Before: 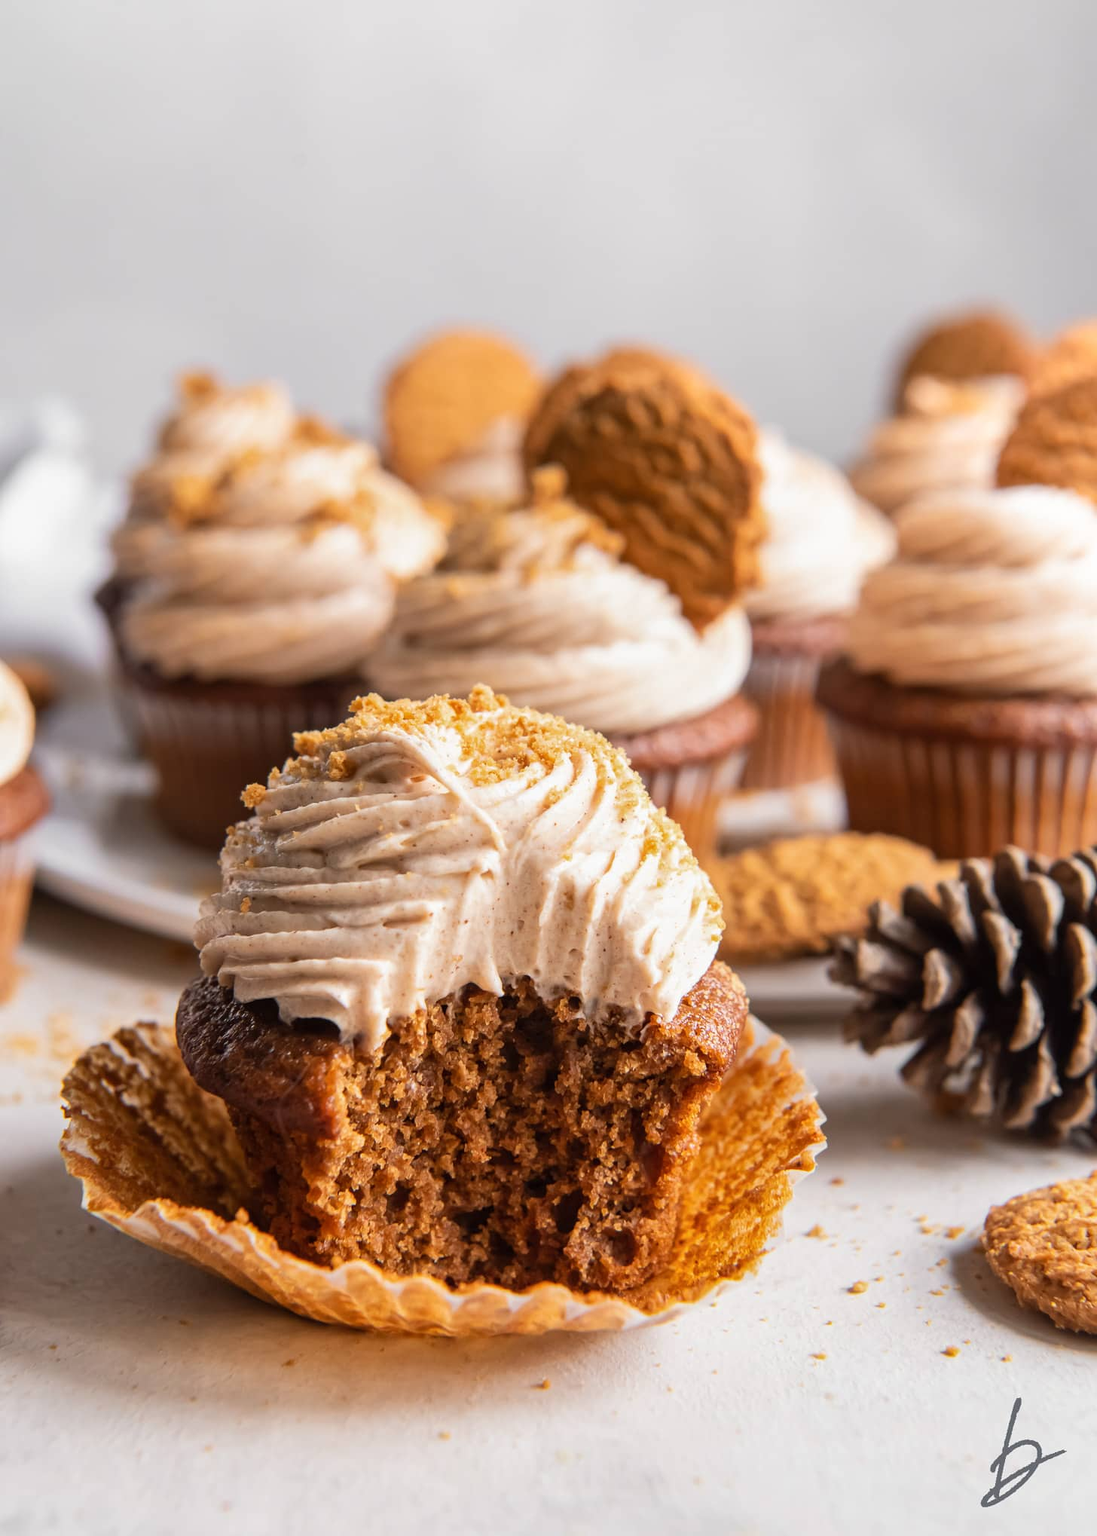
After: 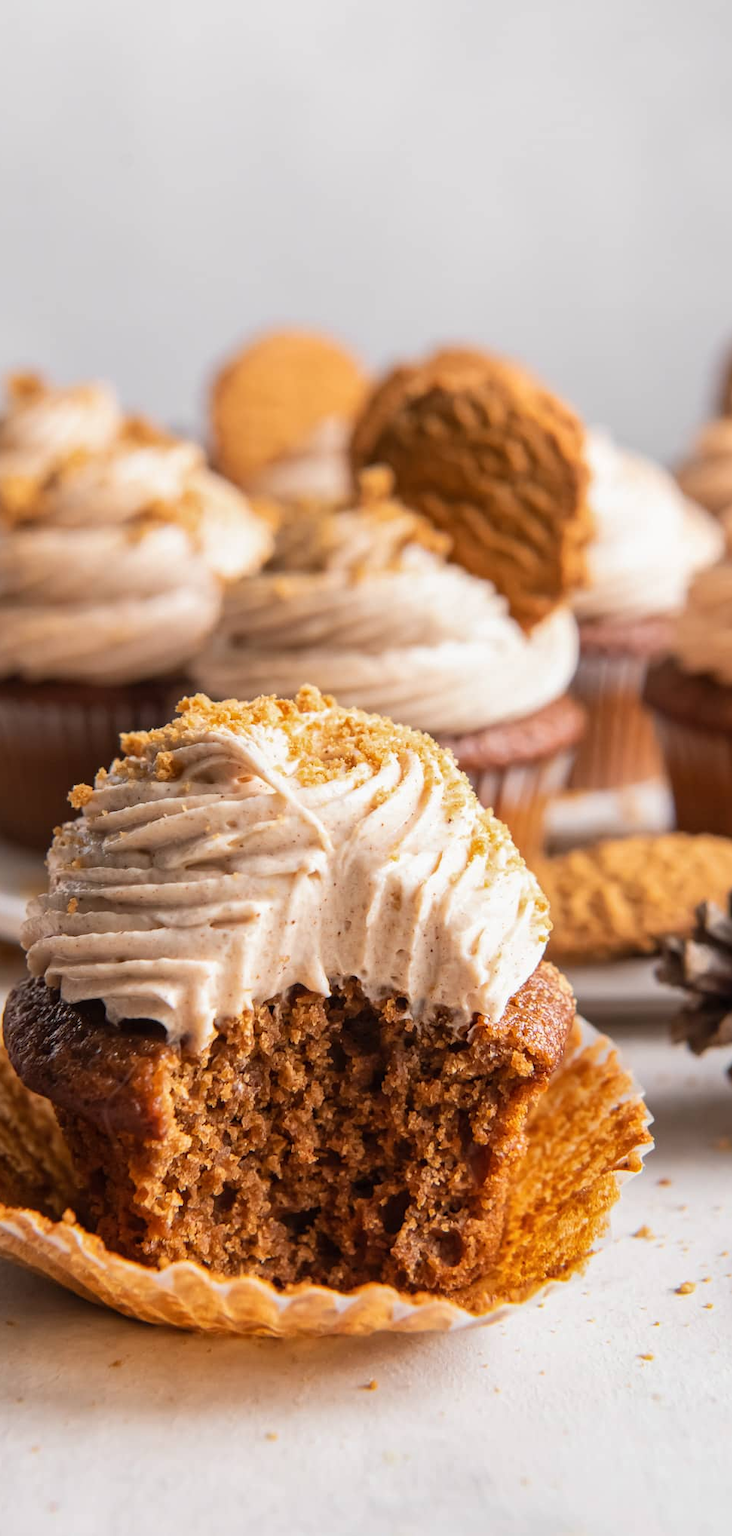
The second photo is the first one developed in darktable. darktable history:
crop and rotate: left 15.82%, right 17.474%
